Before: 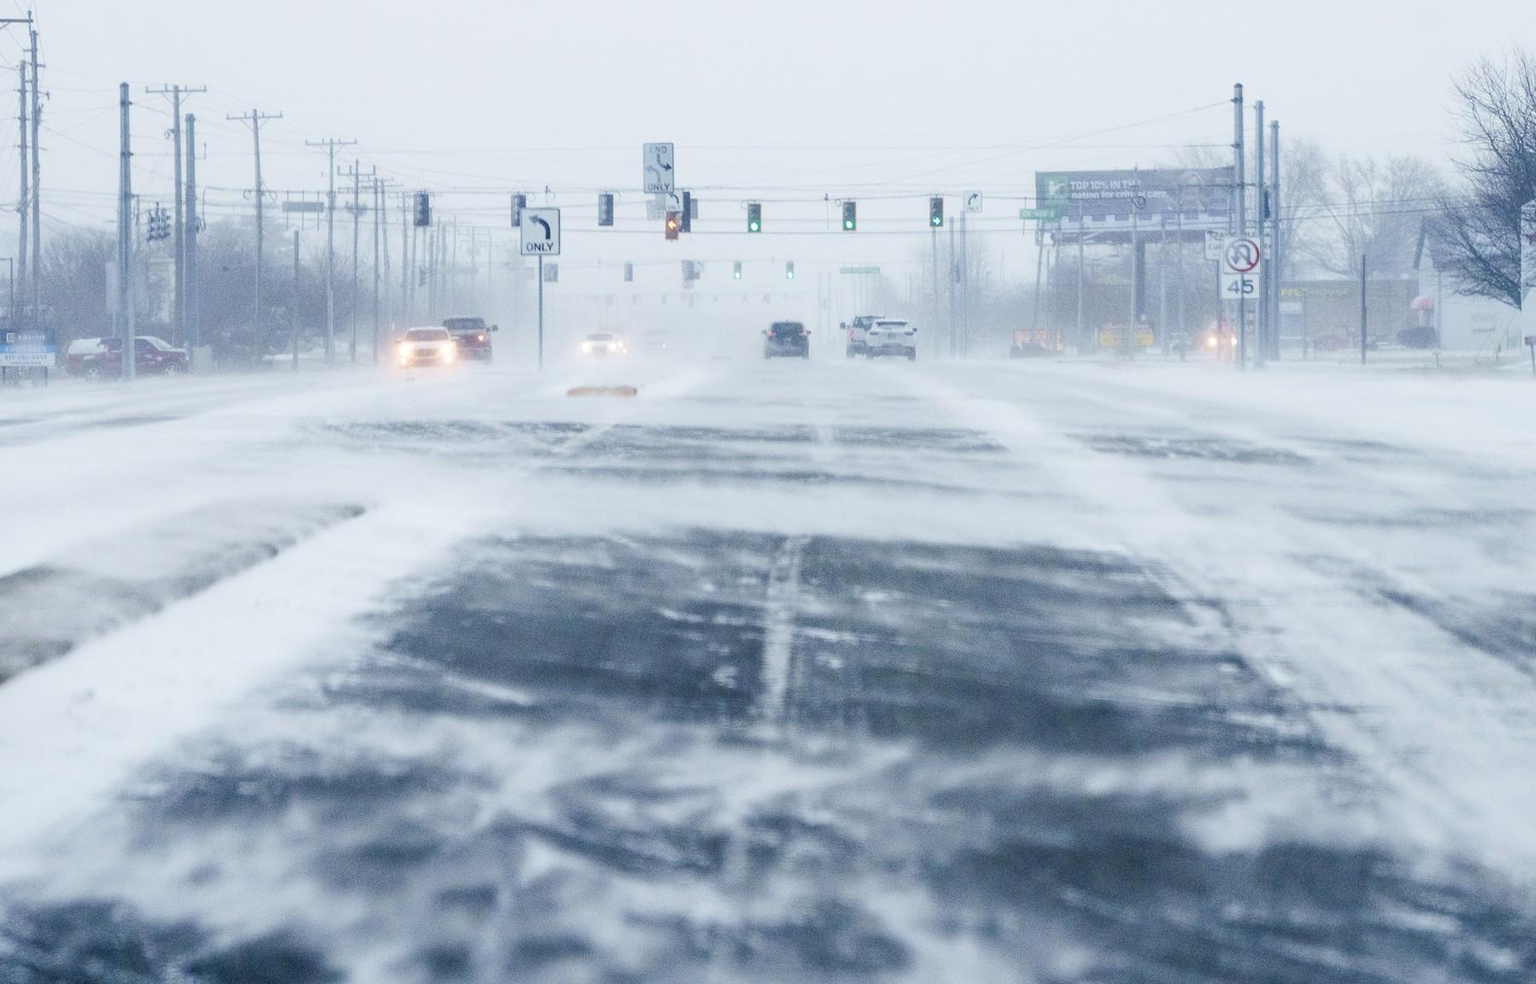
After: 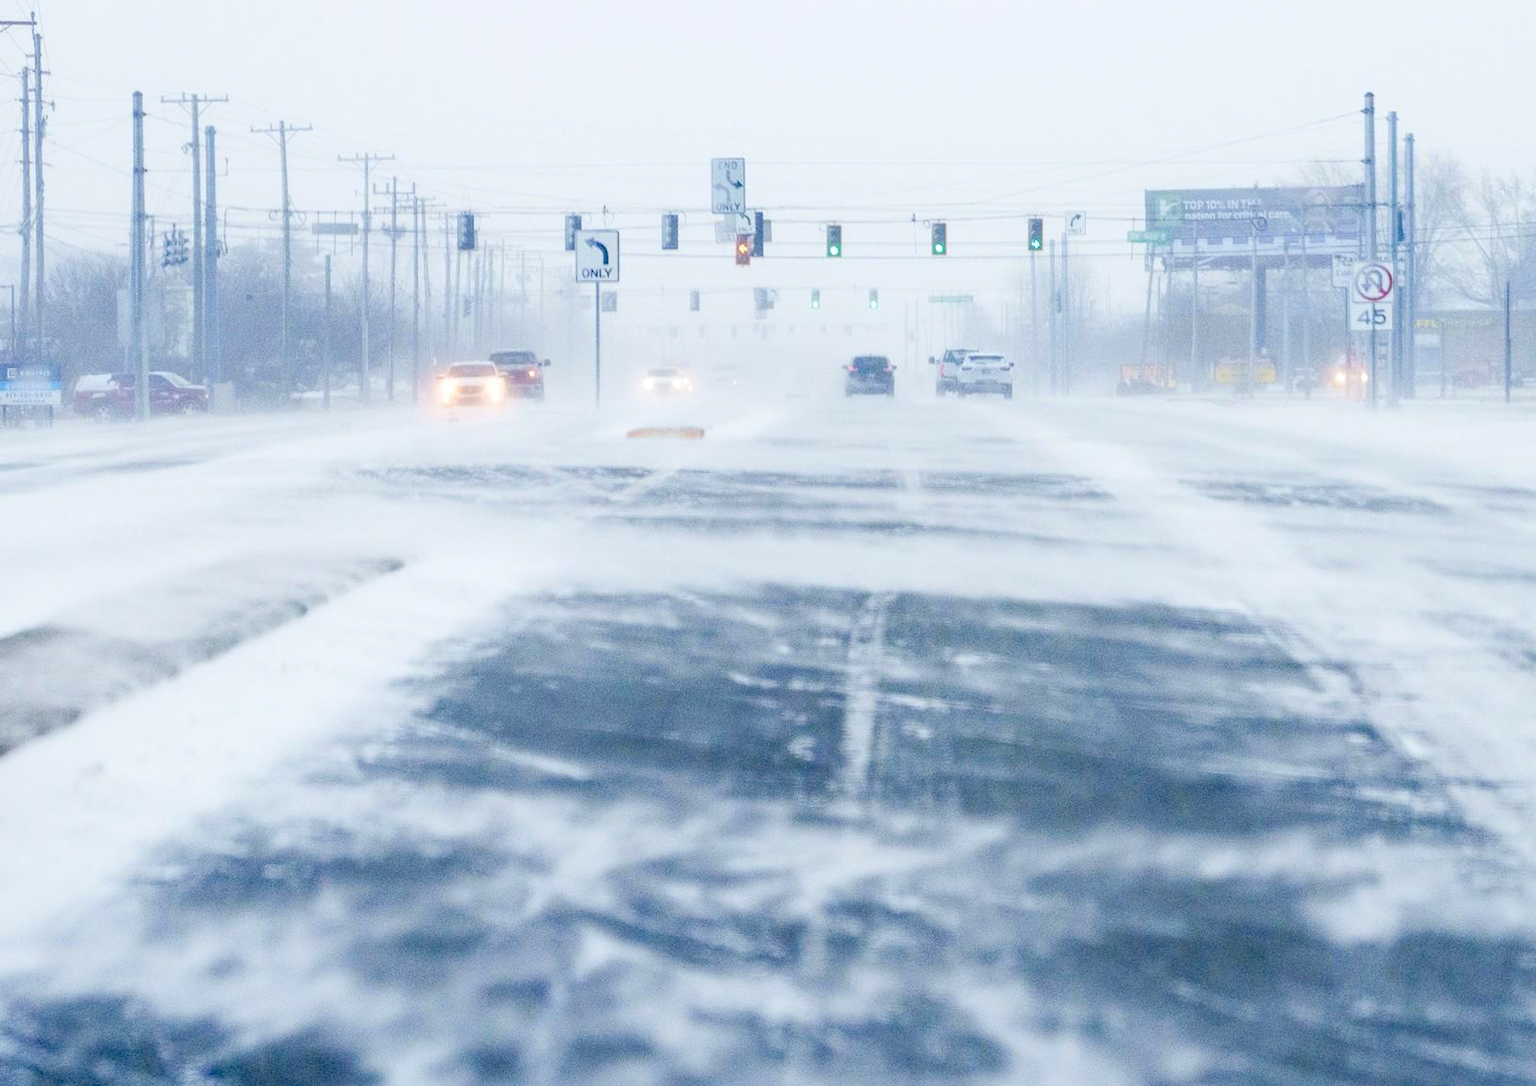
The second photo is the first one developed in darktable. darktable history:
crop: right 9.512%, bottom 0.034%
haze removal: adaptive false
levels: levels [0, 0.43, 0.984]
